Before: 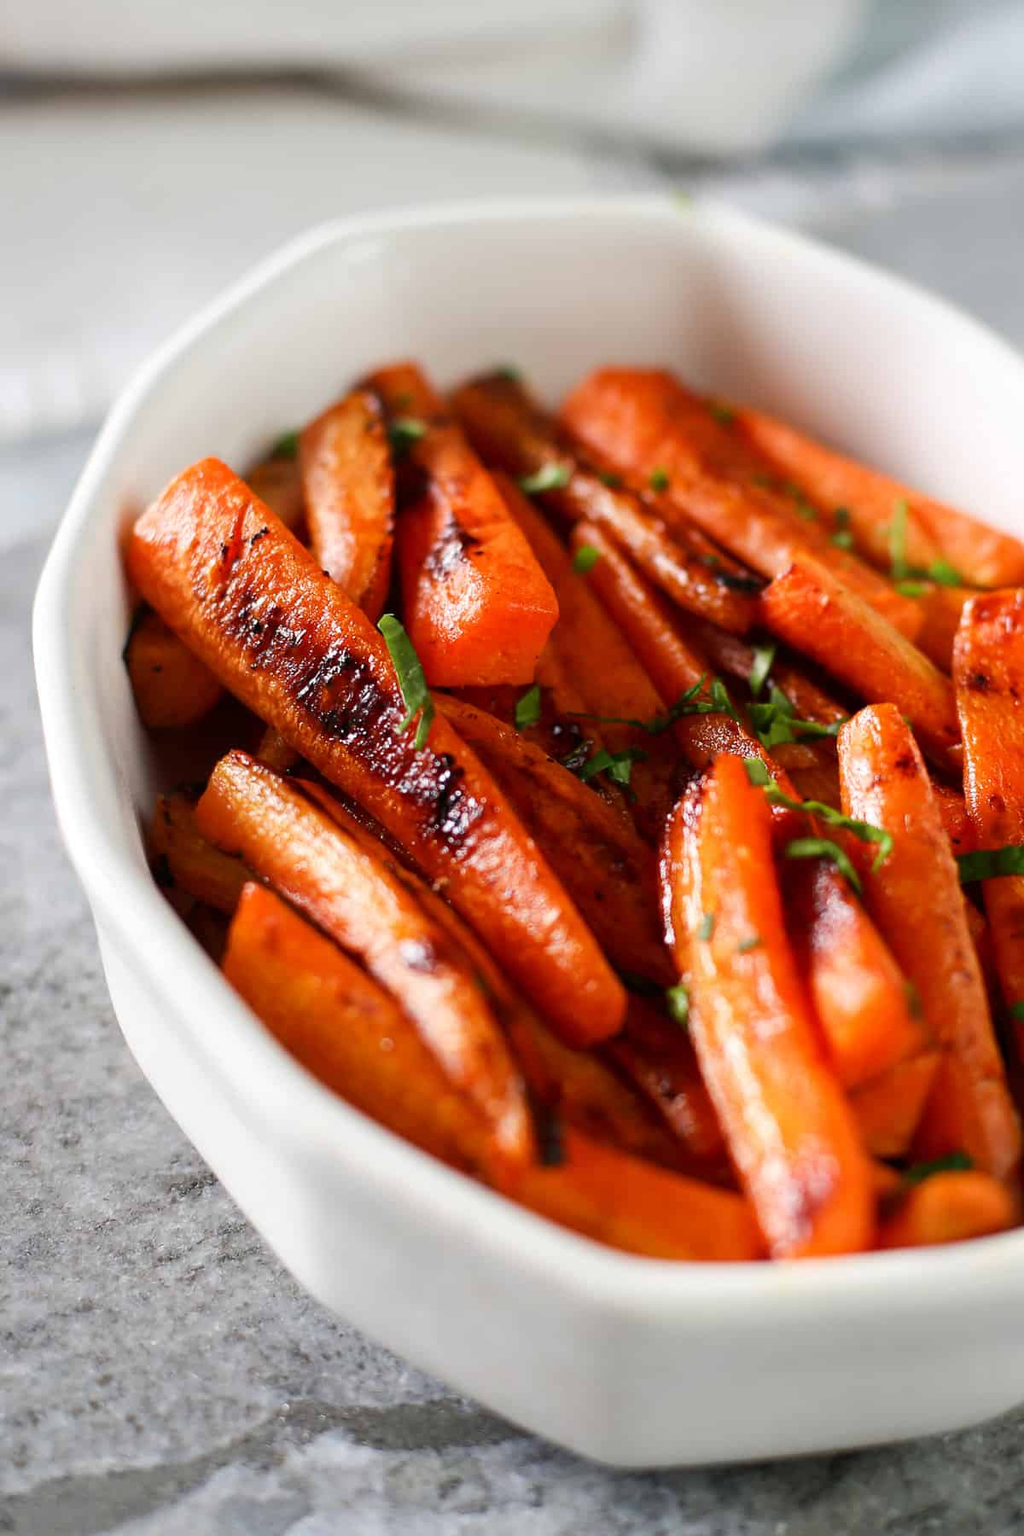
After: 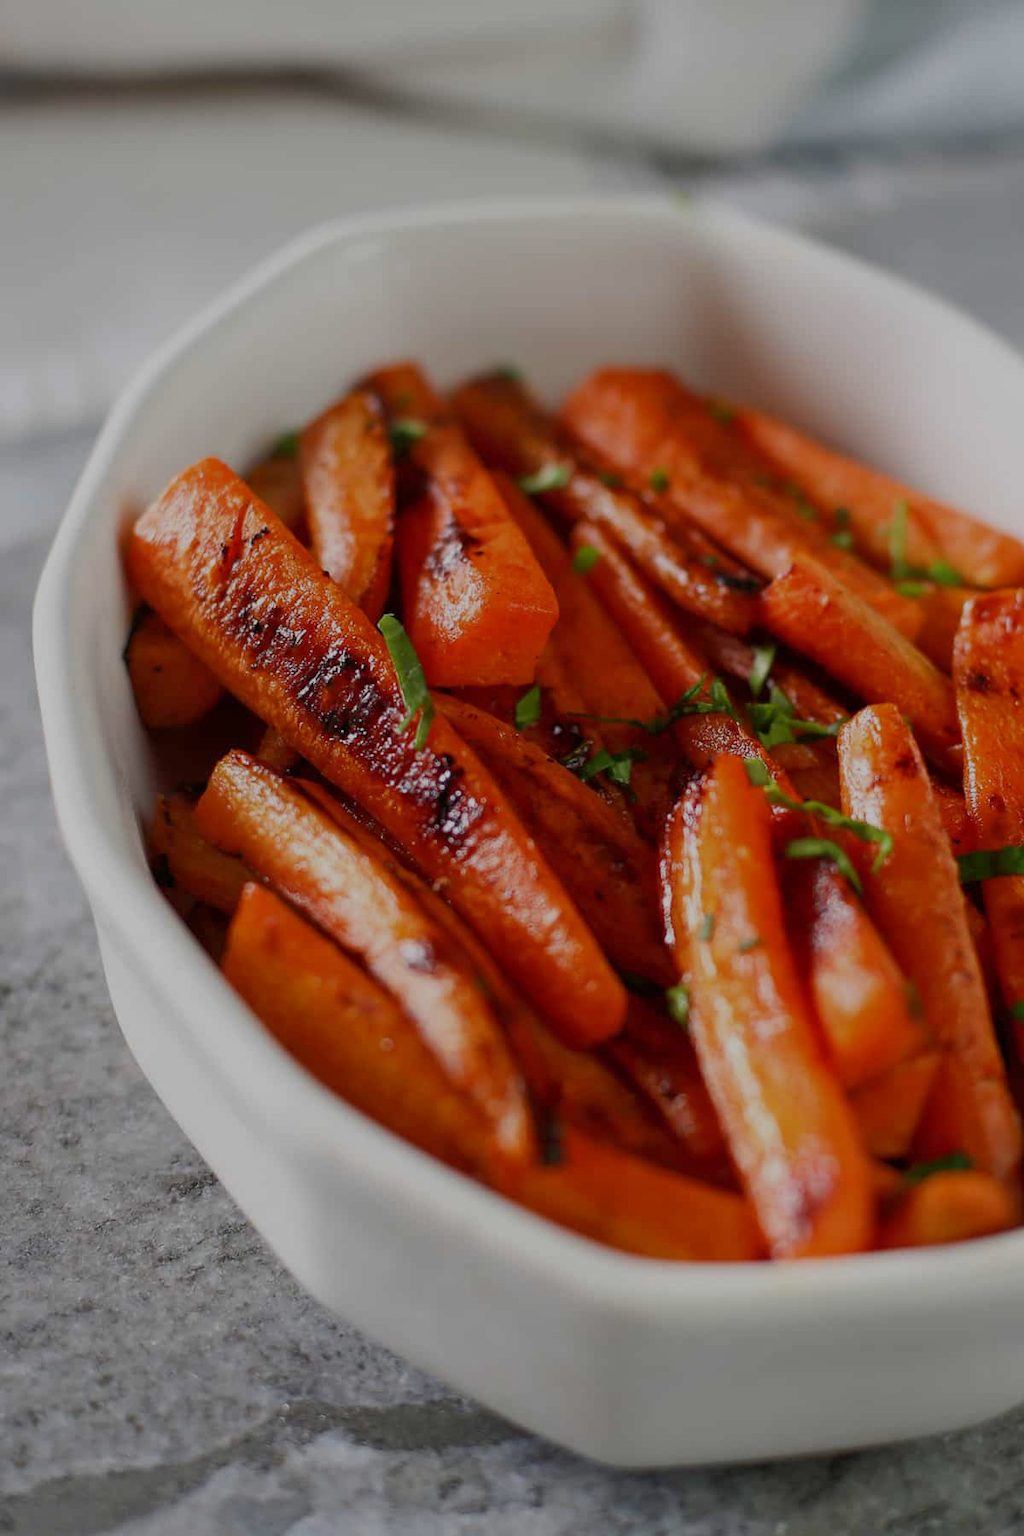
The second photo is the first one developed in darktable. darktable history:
tone equalizer: -8 EV -0.033 EV, -7 EV 0.033 EV, -6 EV -0.008 EV, -5 EV 0.006 EV, -4 EV -0.042 EV, -3 EV -0.233 EV, -2 EV -0.64 EV, -1 EV -0.991 EV, +0 EV -0.976 EV
